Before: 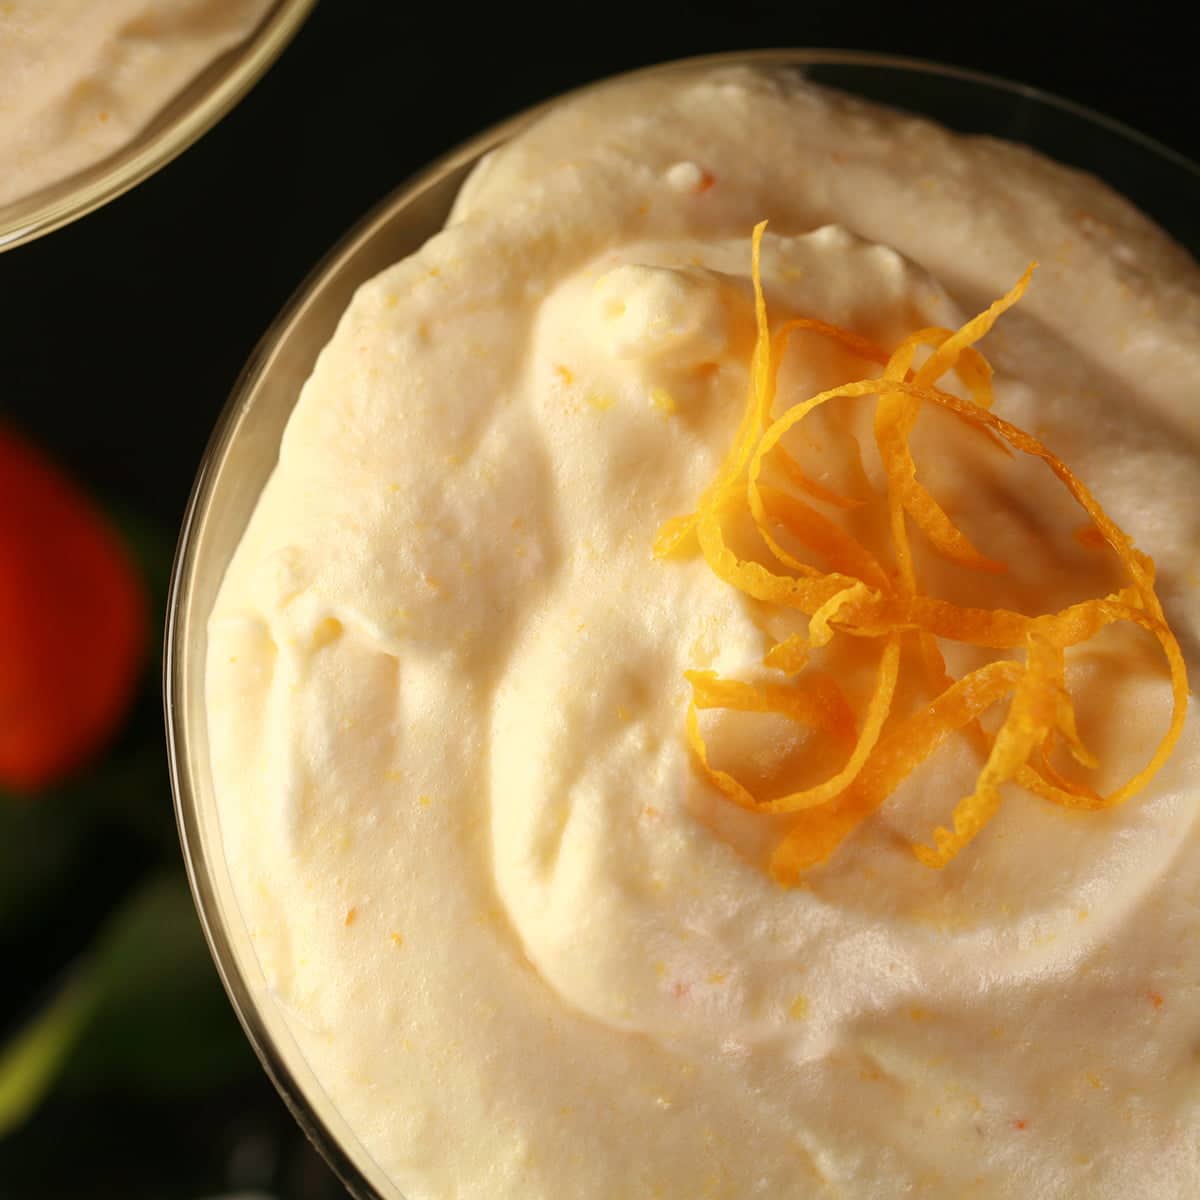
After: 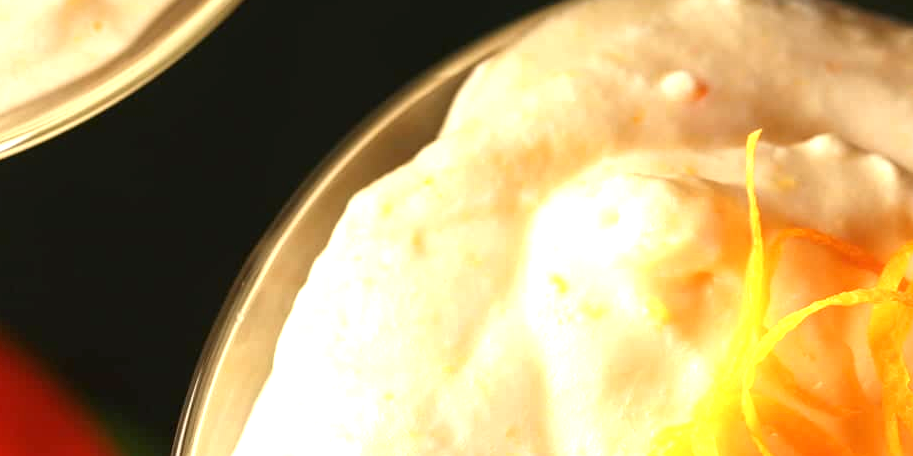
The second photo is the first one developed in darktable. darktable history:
crop: left 0.51%, top 7.648%, right 23.394%, bottom 54.348%
exposure: black level correction 0, exposure 1.106 EV, compensate highlight preservation false
